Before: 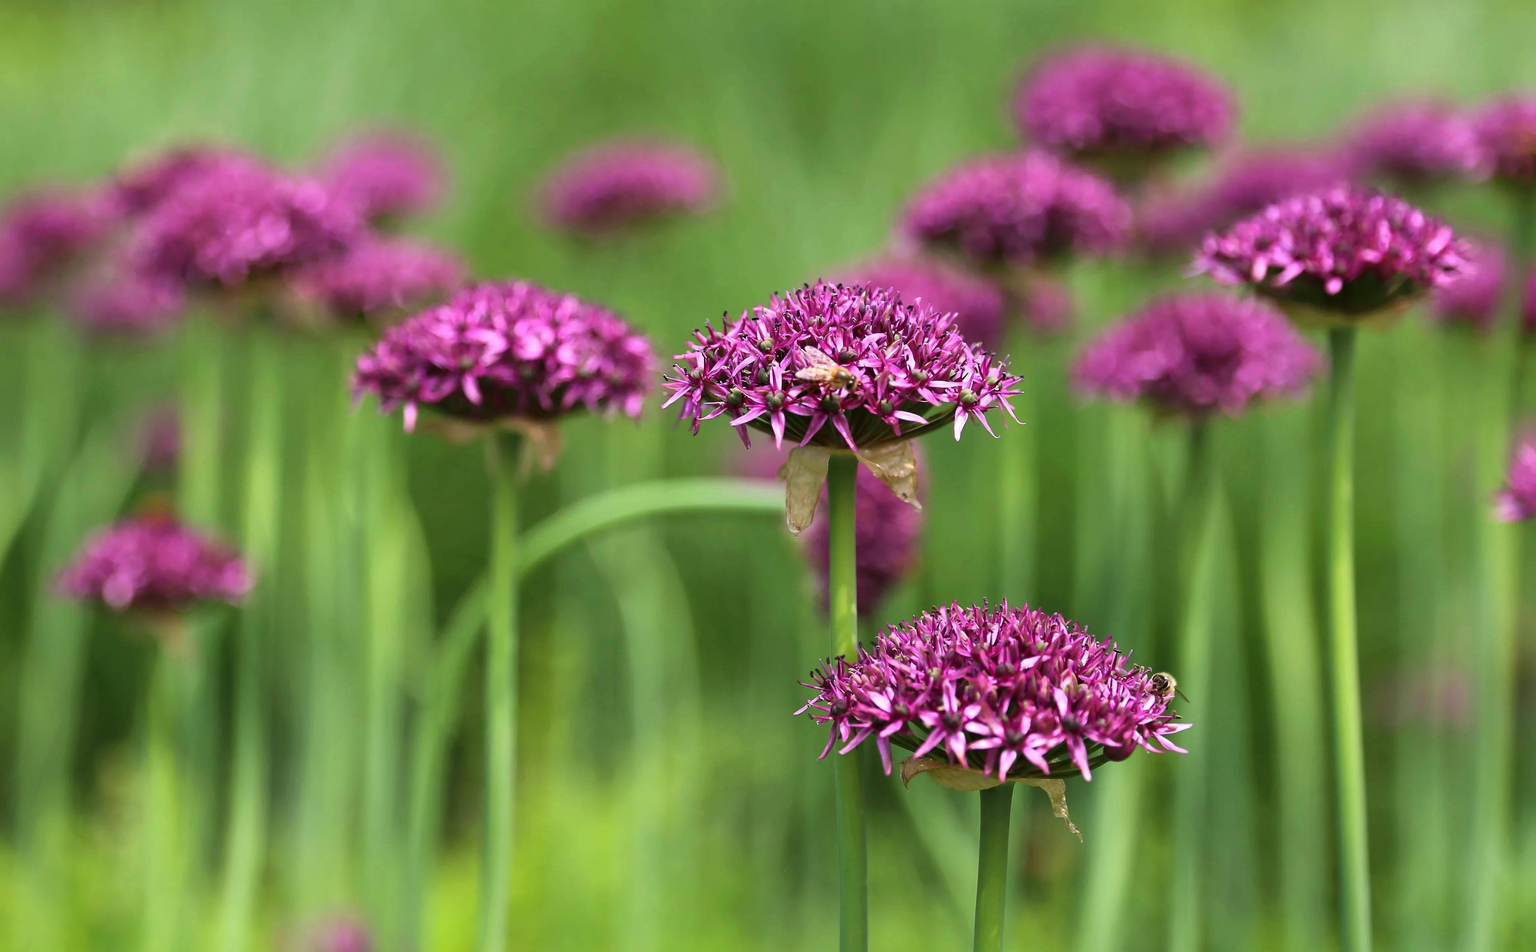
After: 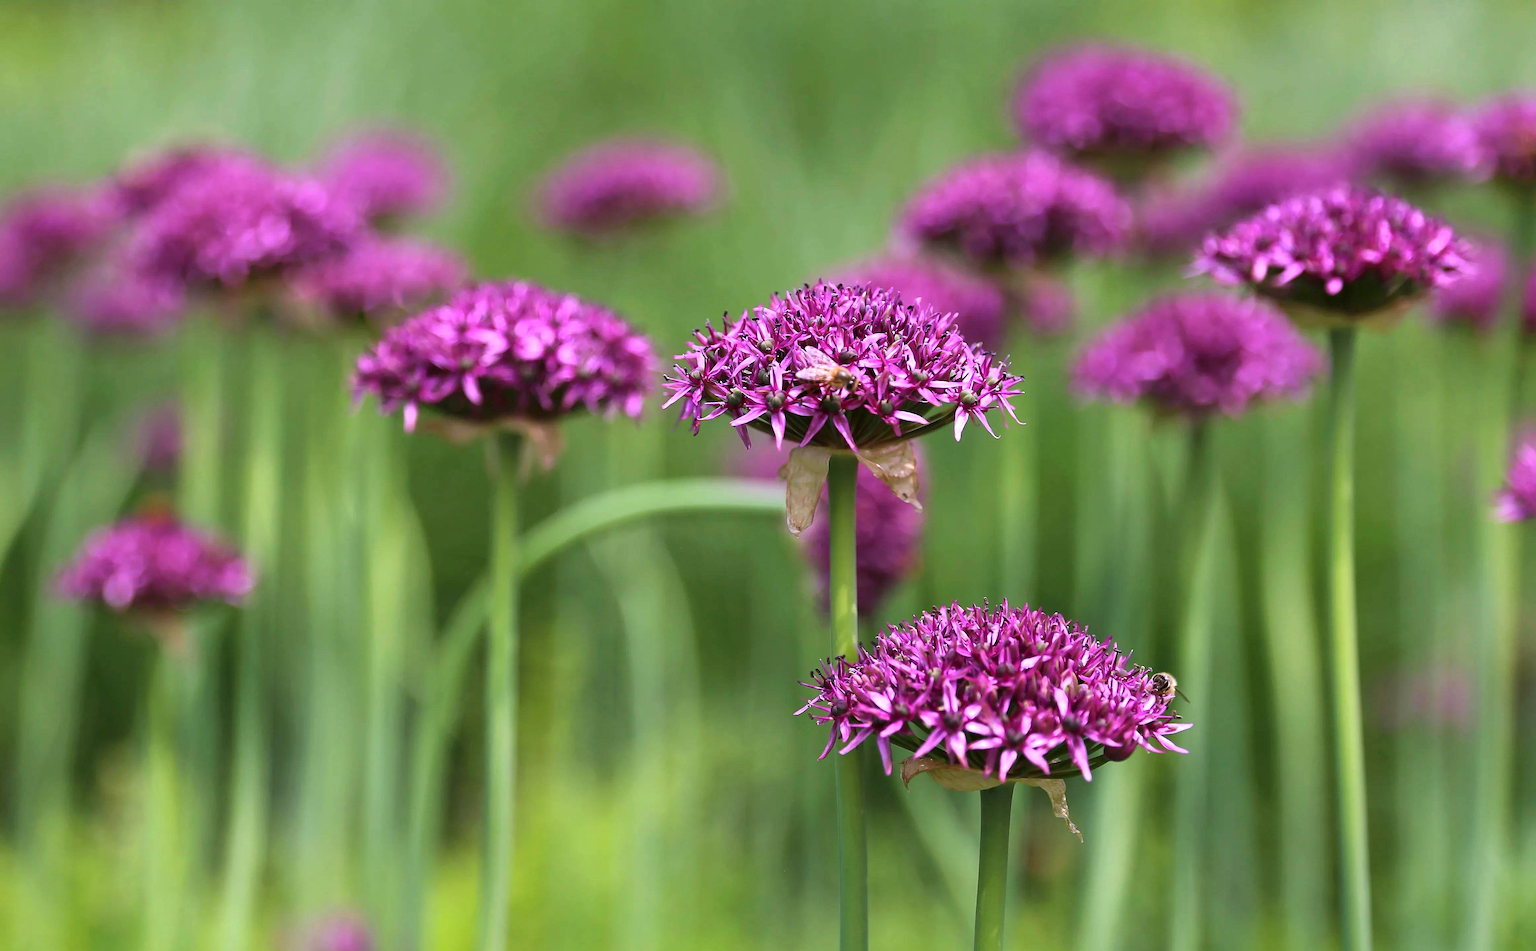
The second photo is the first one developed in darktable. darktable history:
white balance: red 1.042, blue 1.17
sharpen: amount 0.2
